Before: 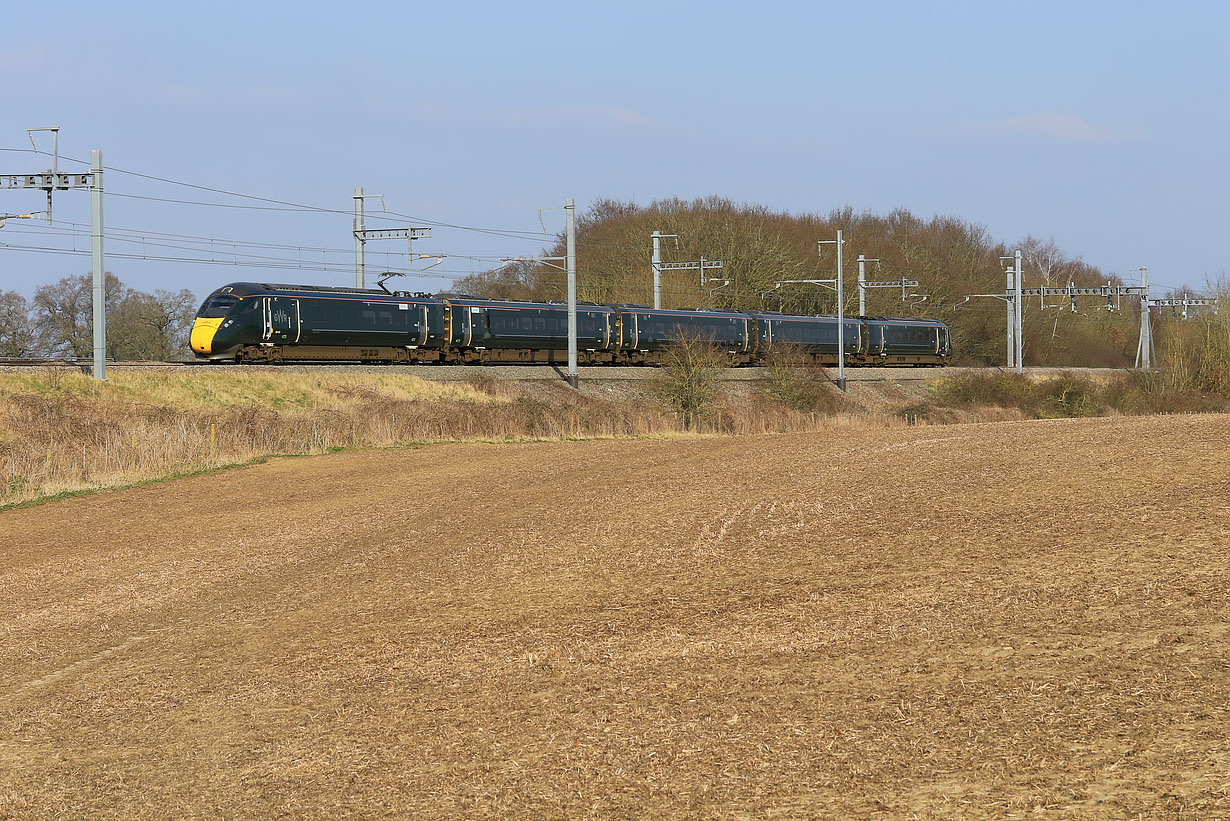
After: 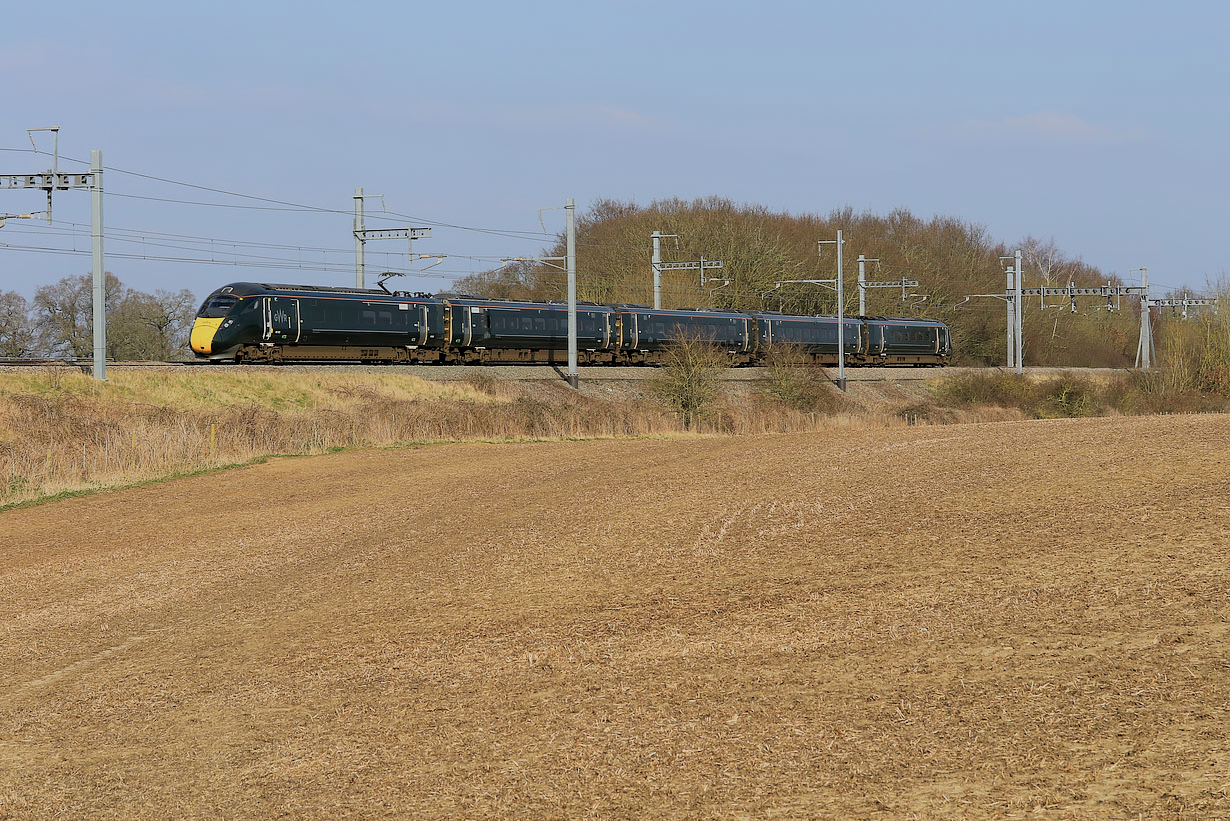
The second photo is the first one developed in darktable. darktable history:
filmic rgb: middle gray luminance 18.42%, black relative exposure -9 EV, white relative exposure 3.75 EV, threshold 6 EV, target black luminance 0%, hardness 4.85, latitude 67.35%, contrast 0.955, highlights saturation mix 20%, shadows ↔ highlights balance 21.36%, add noise in highlights 0, preserve chrominance luminance Y, color science v3 (2019), use custom middle-gray values true, iterations of high-quality reconstruction 0, contrast in highlights soft, enable highlight reconstruction true
